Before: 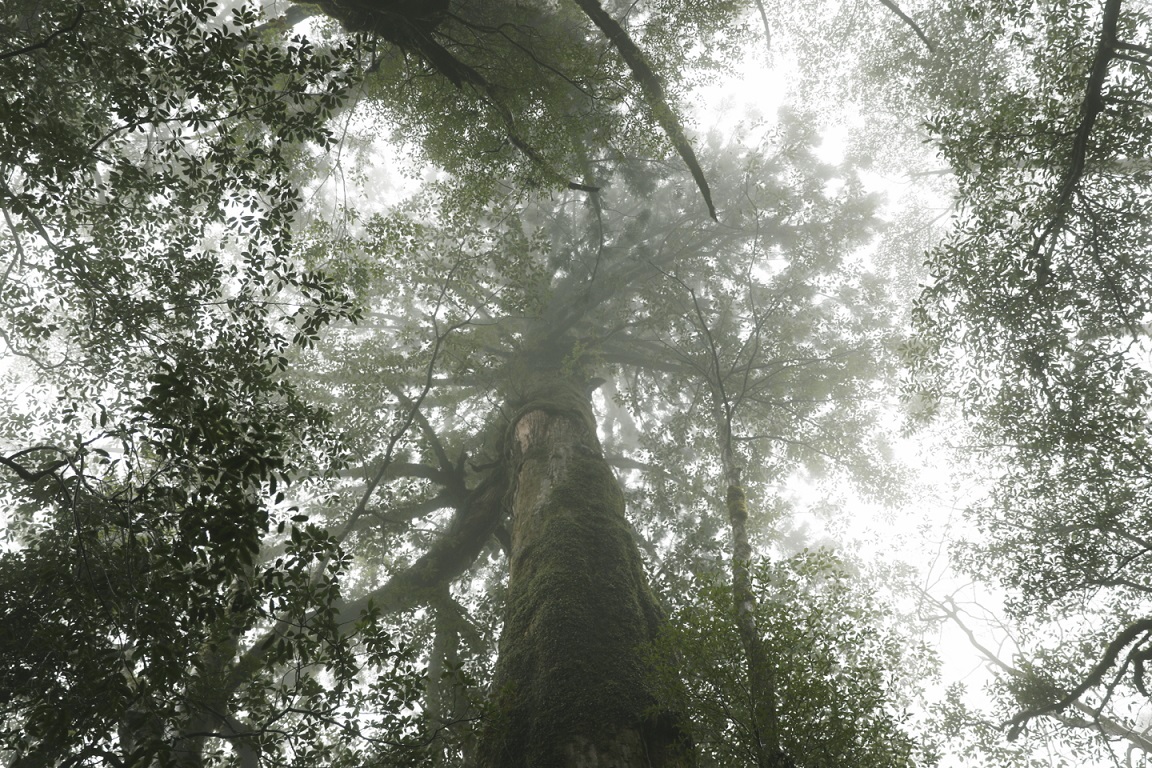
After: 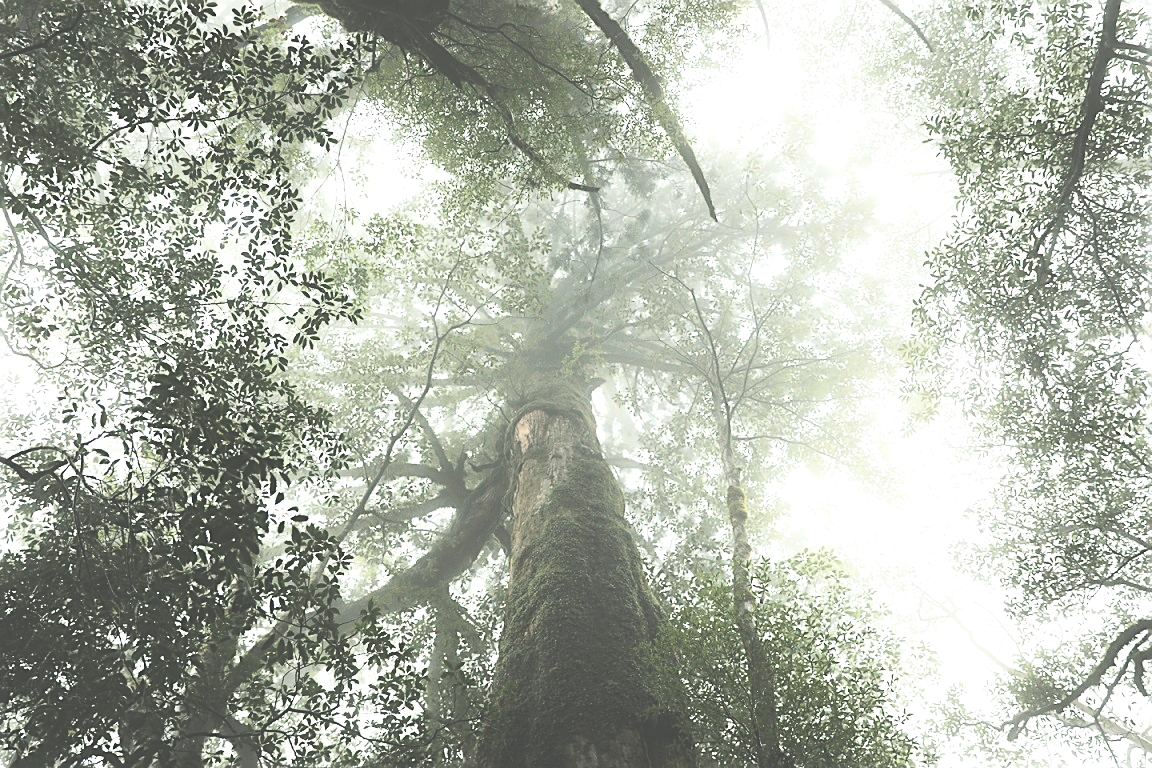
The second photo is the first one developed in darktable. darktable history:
contrast brightness saturation: contrast 0.4, brightness 0.05, saturation 0.25
sharpen: on, module defaults
exposure: black level correction -0.071, exposure 0.5 EV, compensate highlight preservation false
